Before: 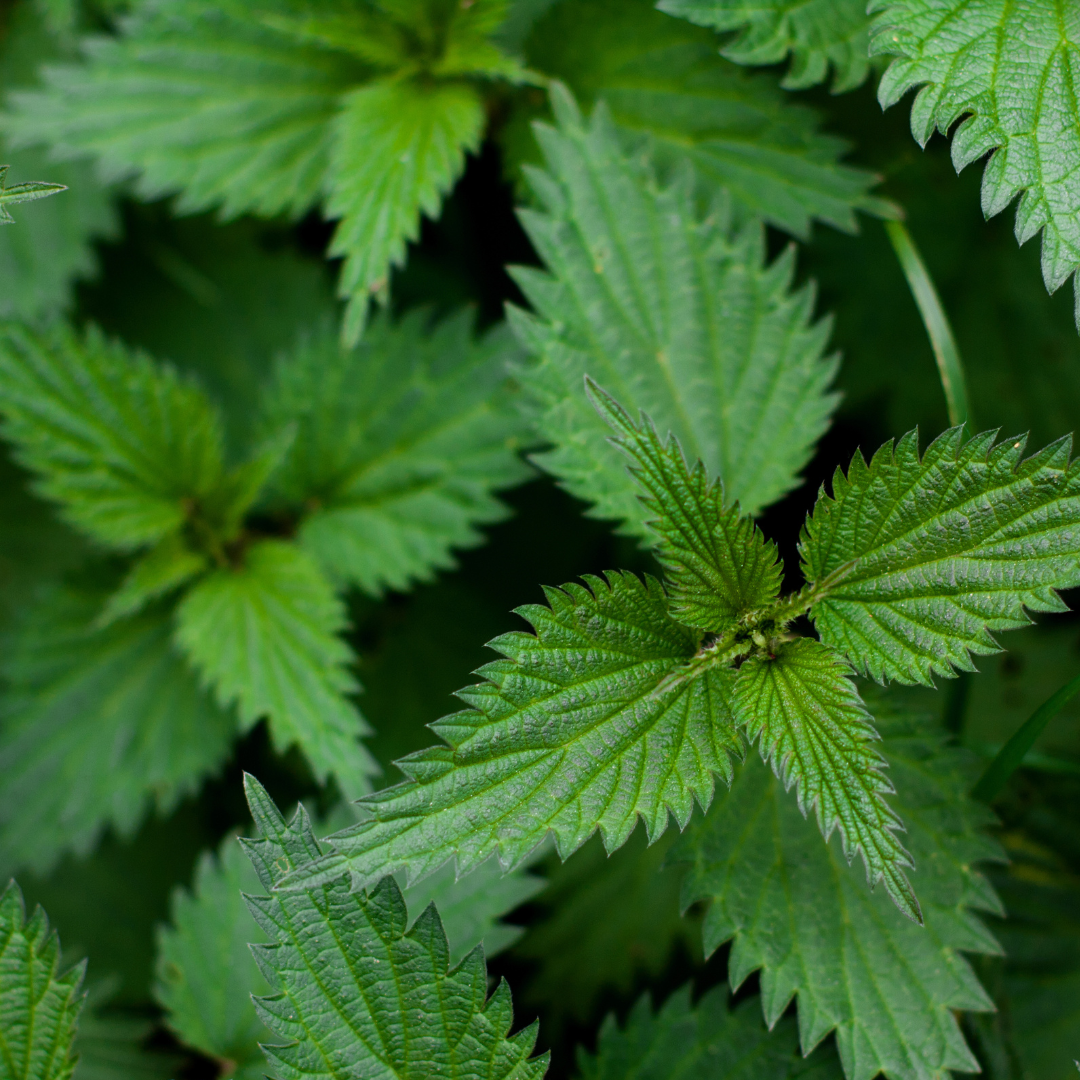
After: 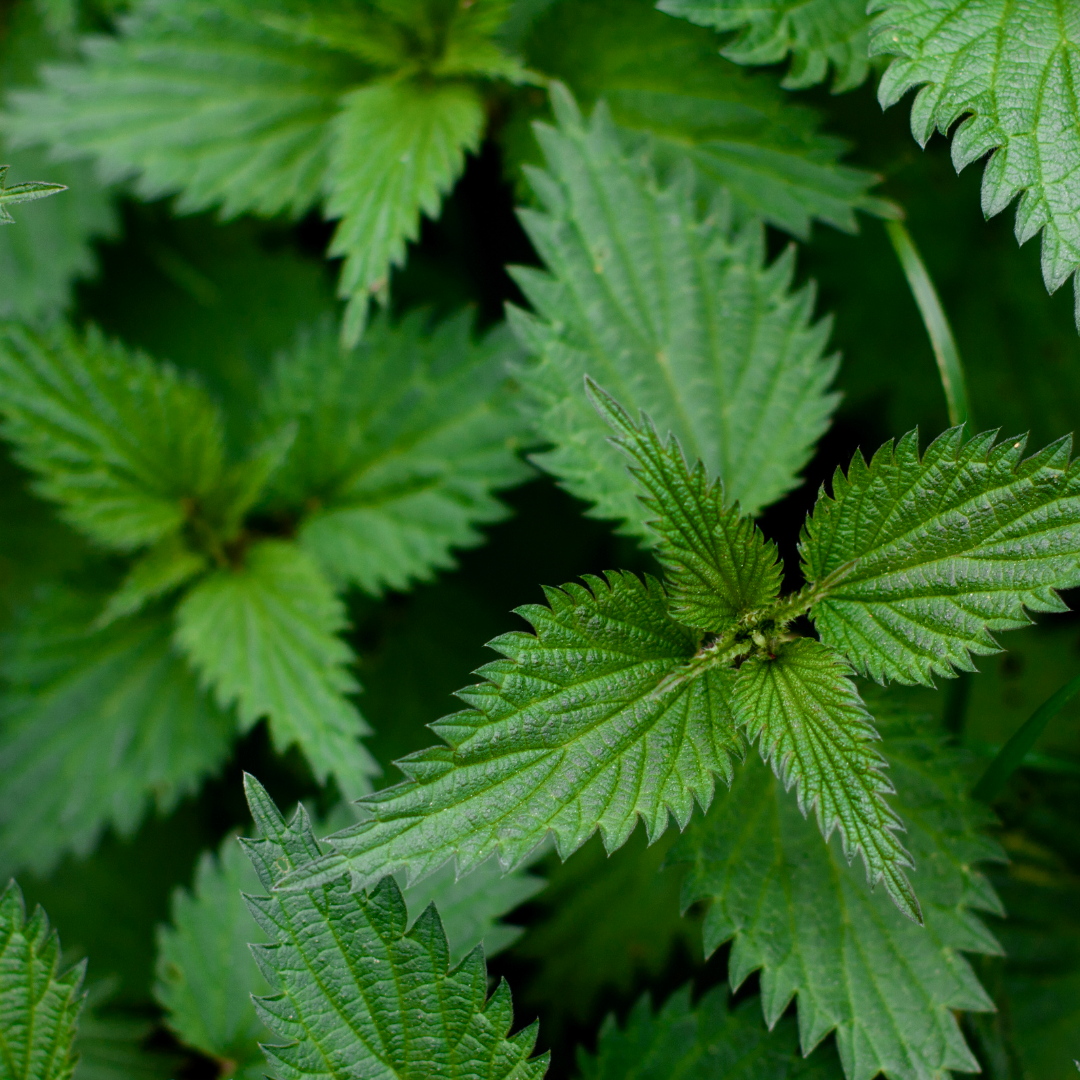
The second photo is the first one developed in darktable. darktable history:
color balance rgb: linear chroma grading › shadows -6.73%, linear chroma grading › highlights -6.366%, linear chroma grading › global chroma -10.637%, linear chroma grading › mid-tones -7.897%, perceptual saturation grading › global saturation 20%, perceptual saturation grading › highlights -25.148%, perceptual saturation grading › shadows 25.756%, global vibrance 20%
